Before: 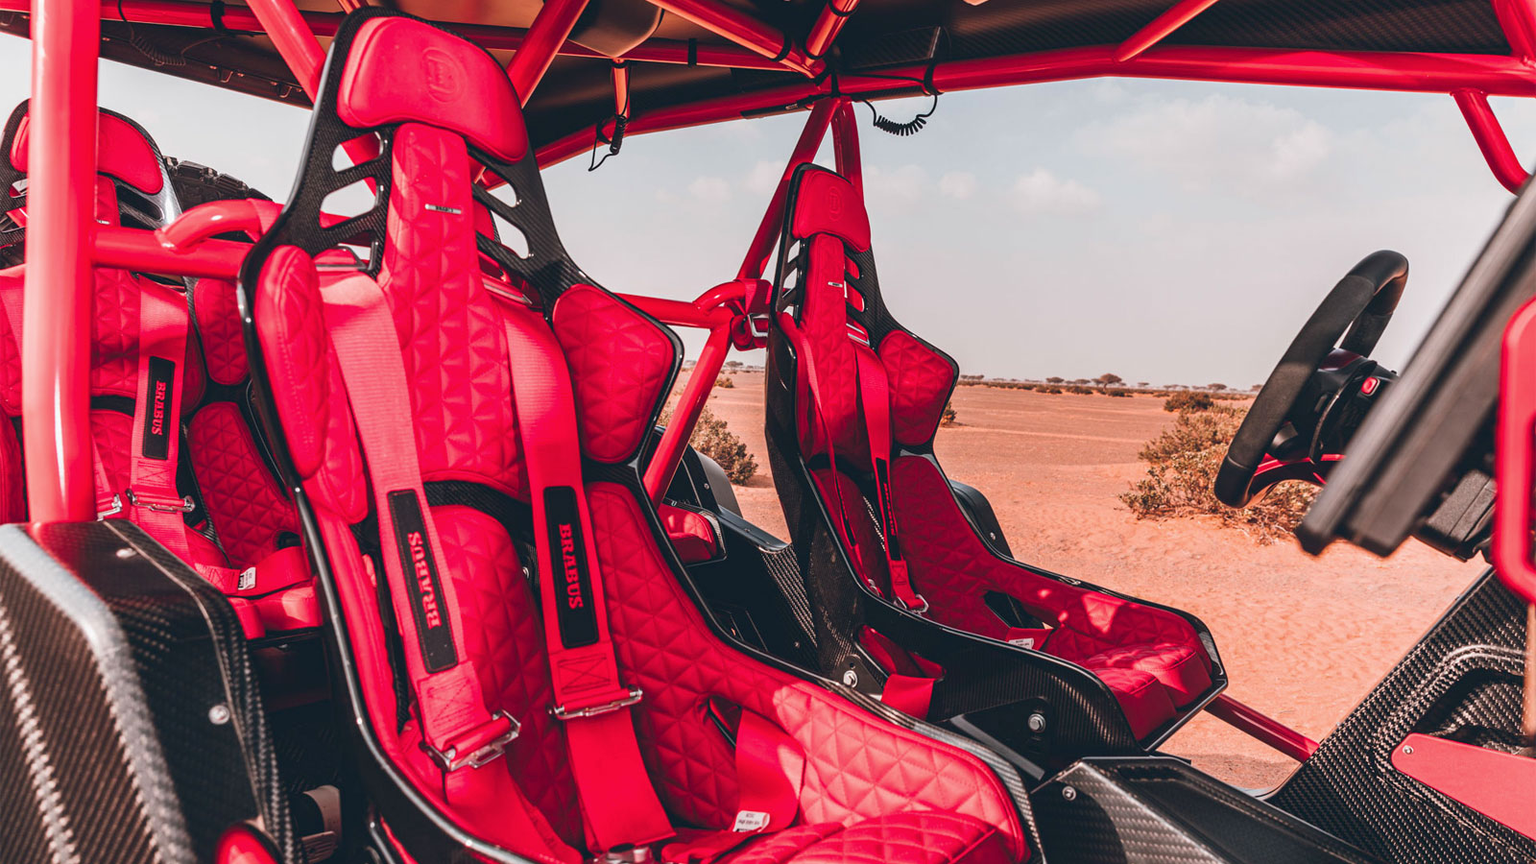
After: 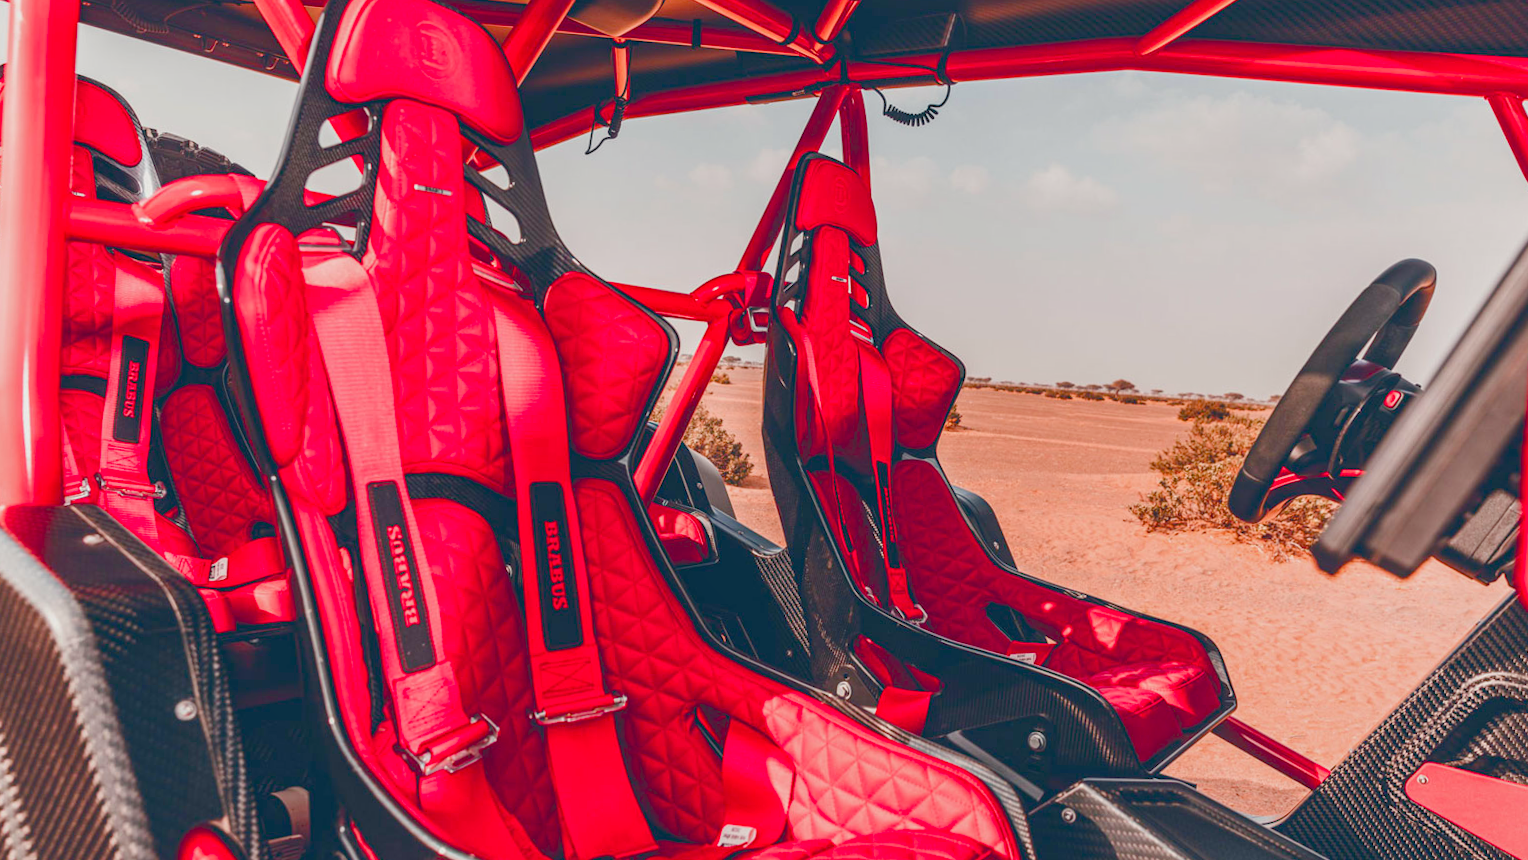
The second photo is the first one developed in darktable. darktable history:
color balance rgb: shadows lift › chroma 2.031%, shadows lift › hue 248.19°, highlights gain › luminance 5.568%, highlights gain › chroma 1.278%, highlights gain › hue 87.21°, perceptual saturation grading › global saturation 20%, perceptual saturation grading › highlights -50.194%, perceptual saturation grading › shadows 30.67%, perceptual brilliance grading › highlights 9.842%, perceptual brilliance grading › mid-tones 4.671%, global vibrance 23.957%, contrast -25.16%
local contrast: detail 110%
crop and rotate: angle -1.51°
